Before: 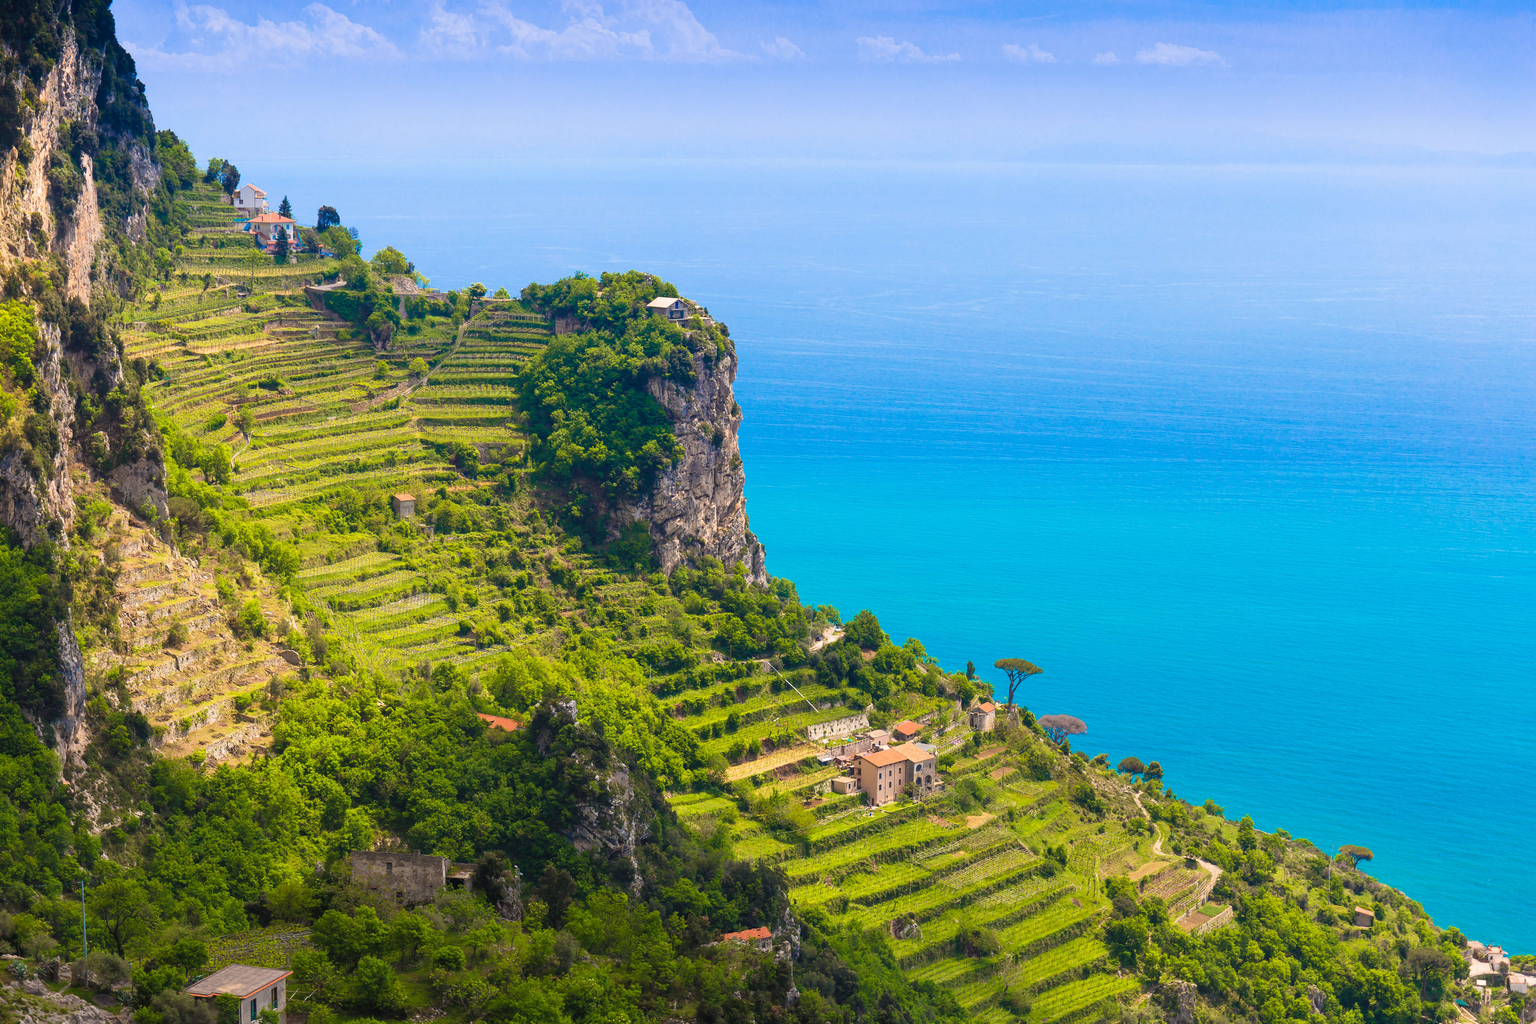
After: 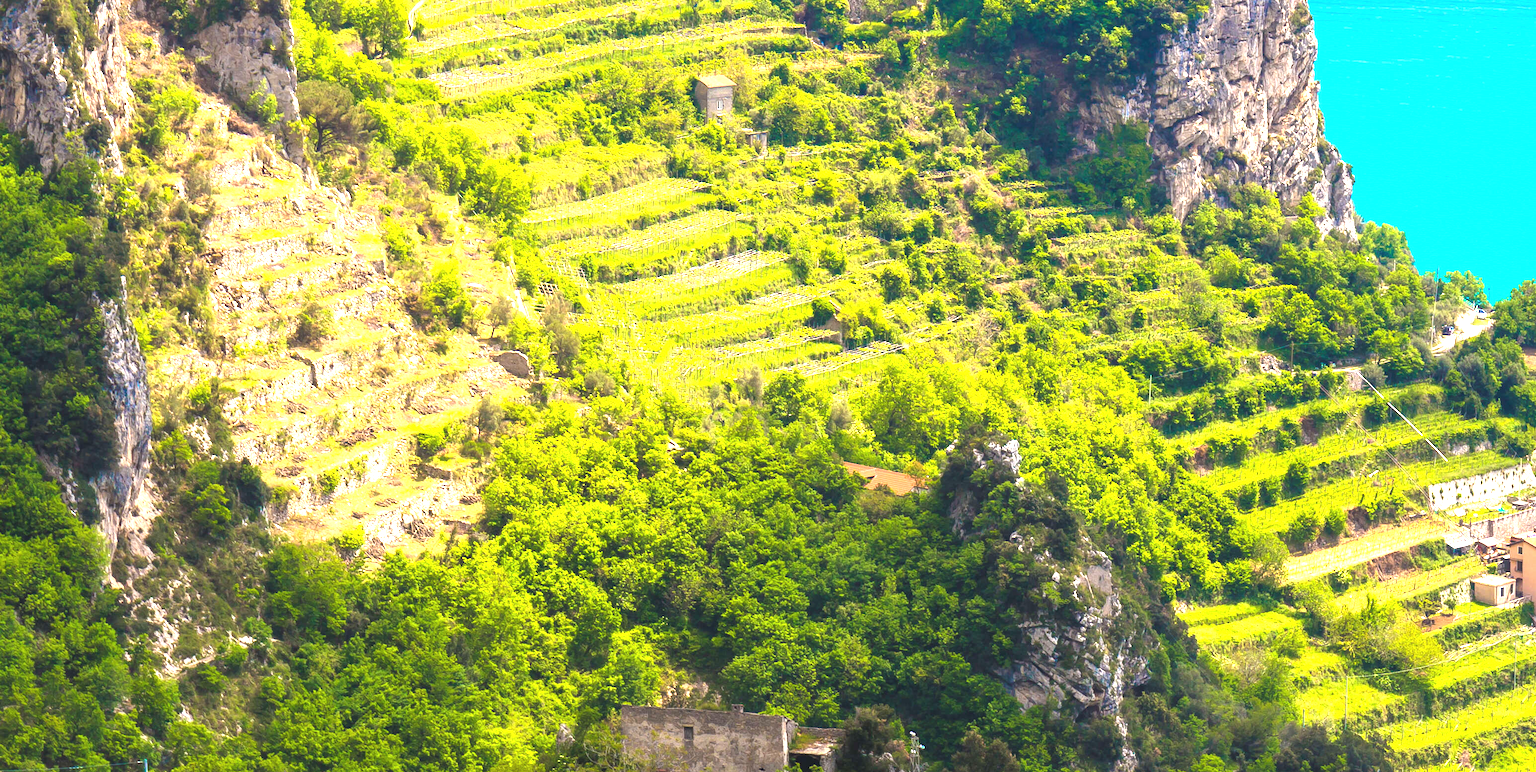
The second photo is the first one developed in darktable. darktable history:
crop: top 44.117%, right 43.426%, bottom 13.182%
exposure: black level correction -0.002, exposure 1.362 EV, compensate highlight preservation false
